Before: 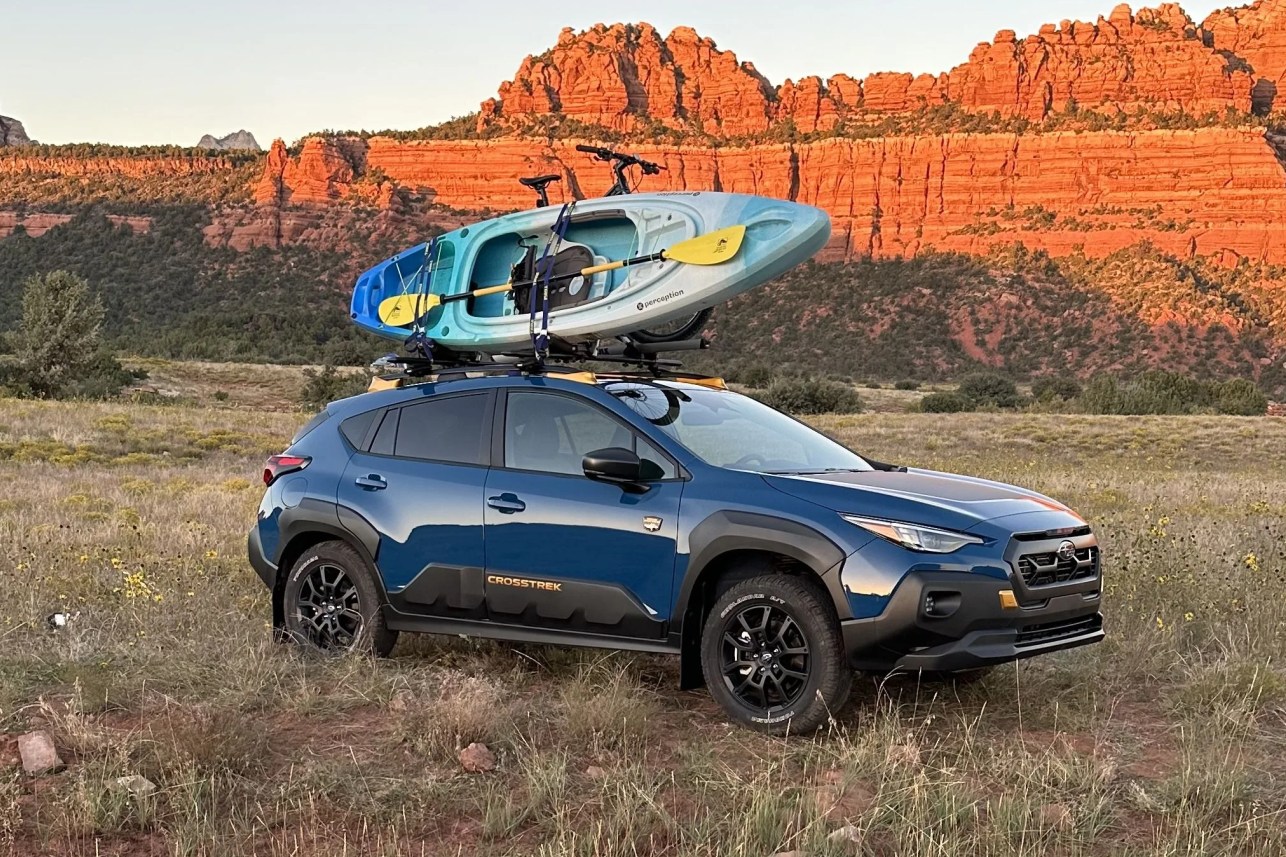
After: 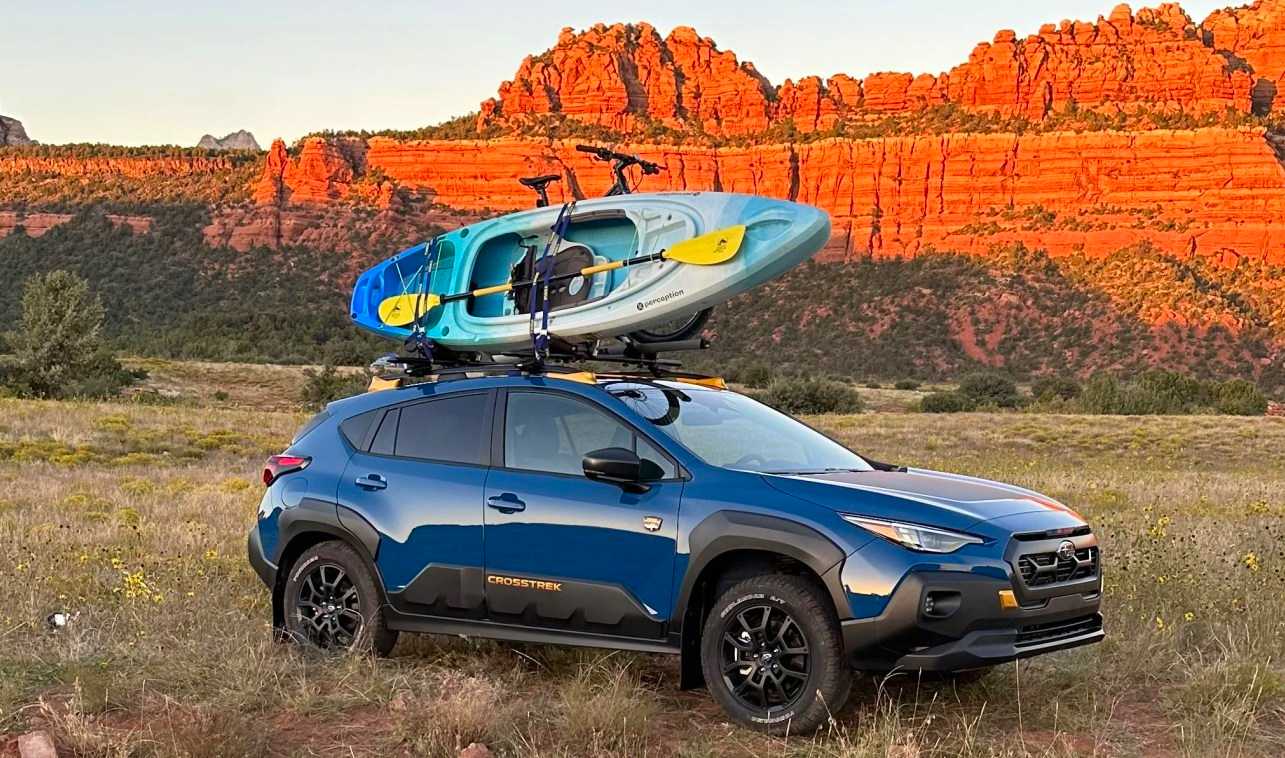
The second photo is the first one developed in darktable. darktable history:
crop and rotate: top 0%, bottom 11.49%
color correction: saturation 1.34
